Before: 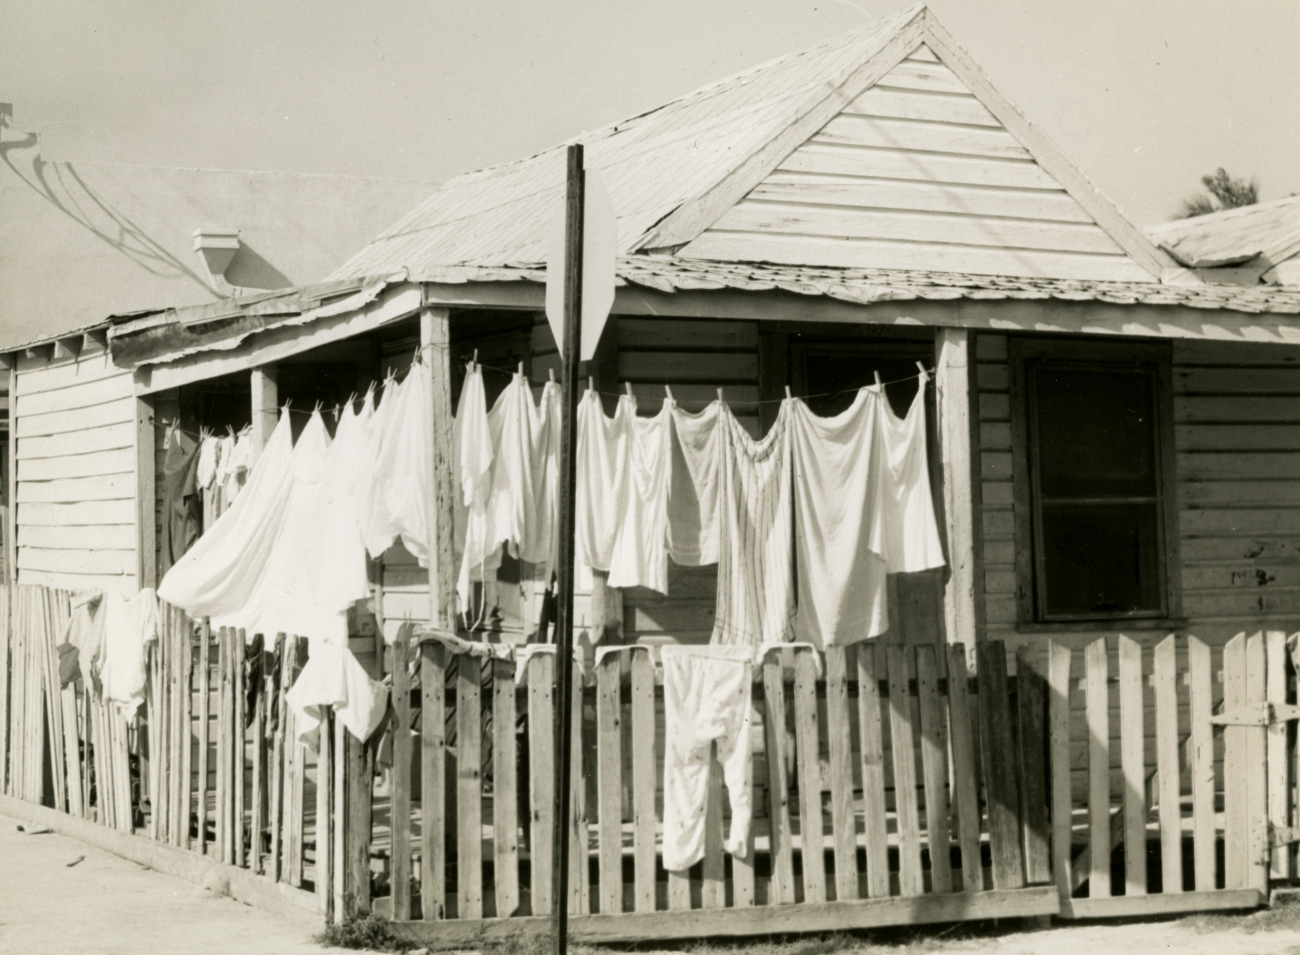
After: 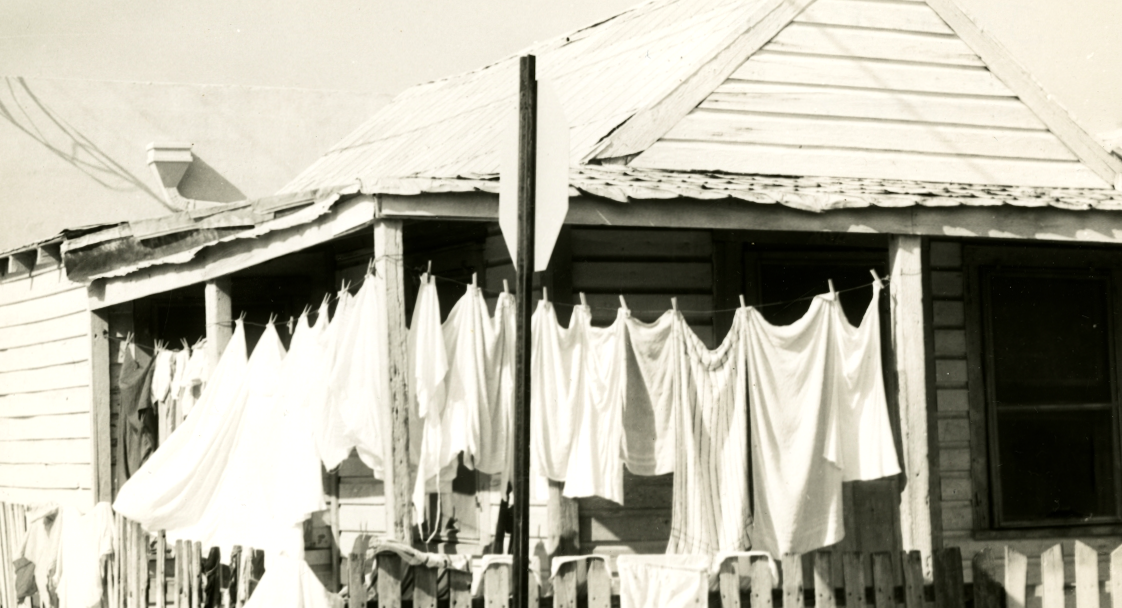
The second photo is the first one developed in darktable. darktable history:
contrast brightness saturation: contrast 0.15, brightness 0.05
tone equalizer: -8 EV -0.417 EV, -7 EV -0.389 EV, -6 EV -0.333 EV, -5 EV -0.222 EV, -3 EV 0.222 EV, -2 EV 0.333 EV, -1 EV 0.389 EV, +0 EV 0.417 EV, edges refinement/feathering 500, mask exposure compensation -1.57 EV, preserve details no
crop: left 3.015%, top 8.969%, right 9.647%, bottom 26.457%
rotate and perspective: rotation -0.45°, automatic cropping original format, crop left 0.008, crop right 0.992, crop top 0.012, crop bottom 0.988
